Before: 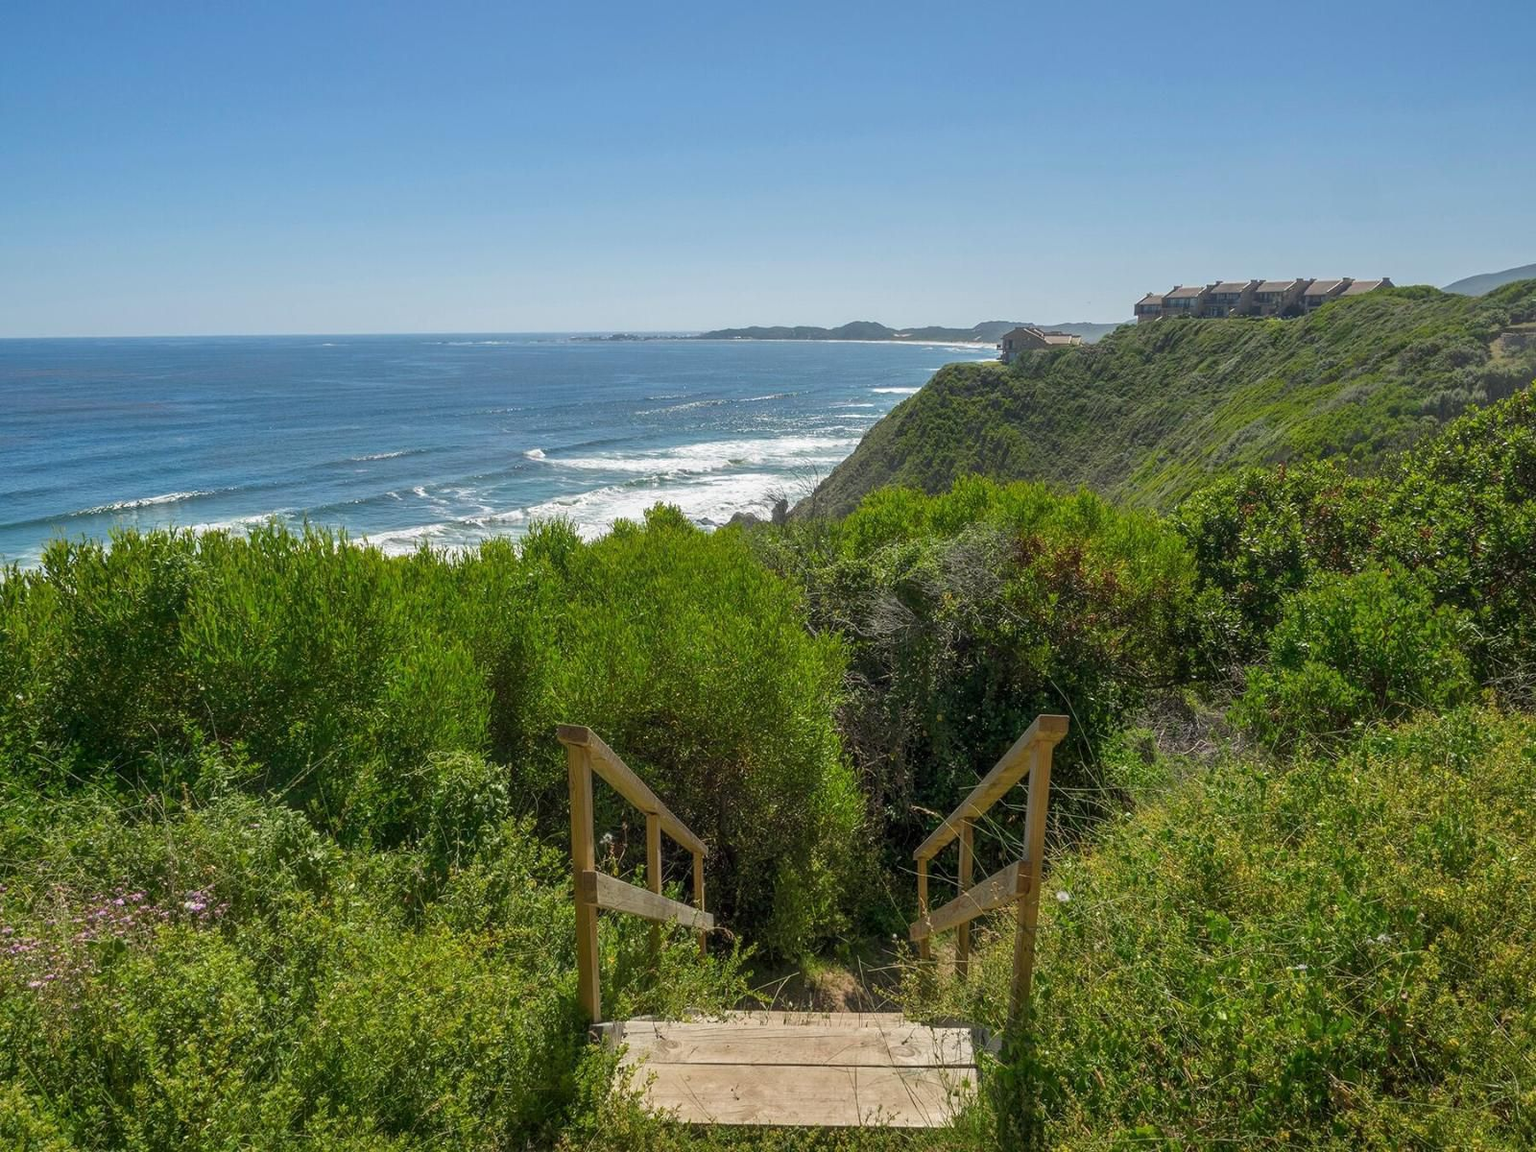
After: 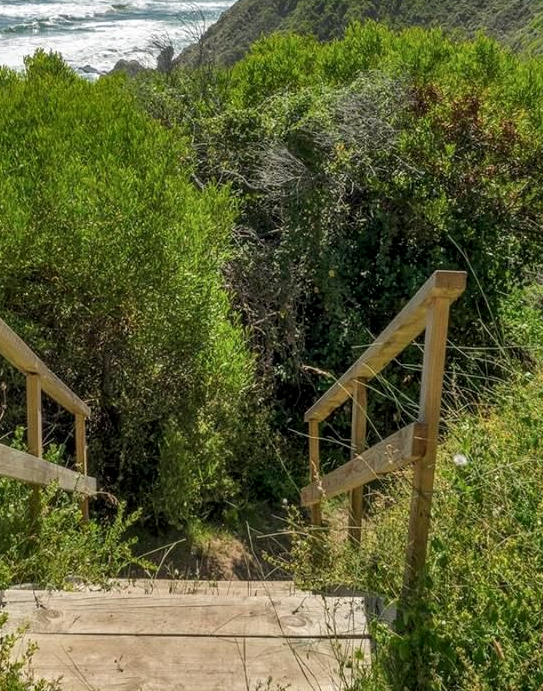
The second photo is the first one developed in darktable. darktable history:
crop: left 40.48%, top 39.579%, right 25.559%, bottom 2.828%
shadows and highlights: low approximation 0.01, soften with gaussian
local contrast: on, module defaults
